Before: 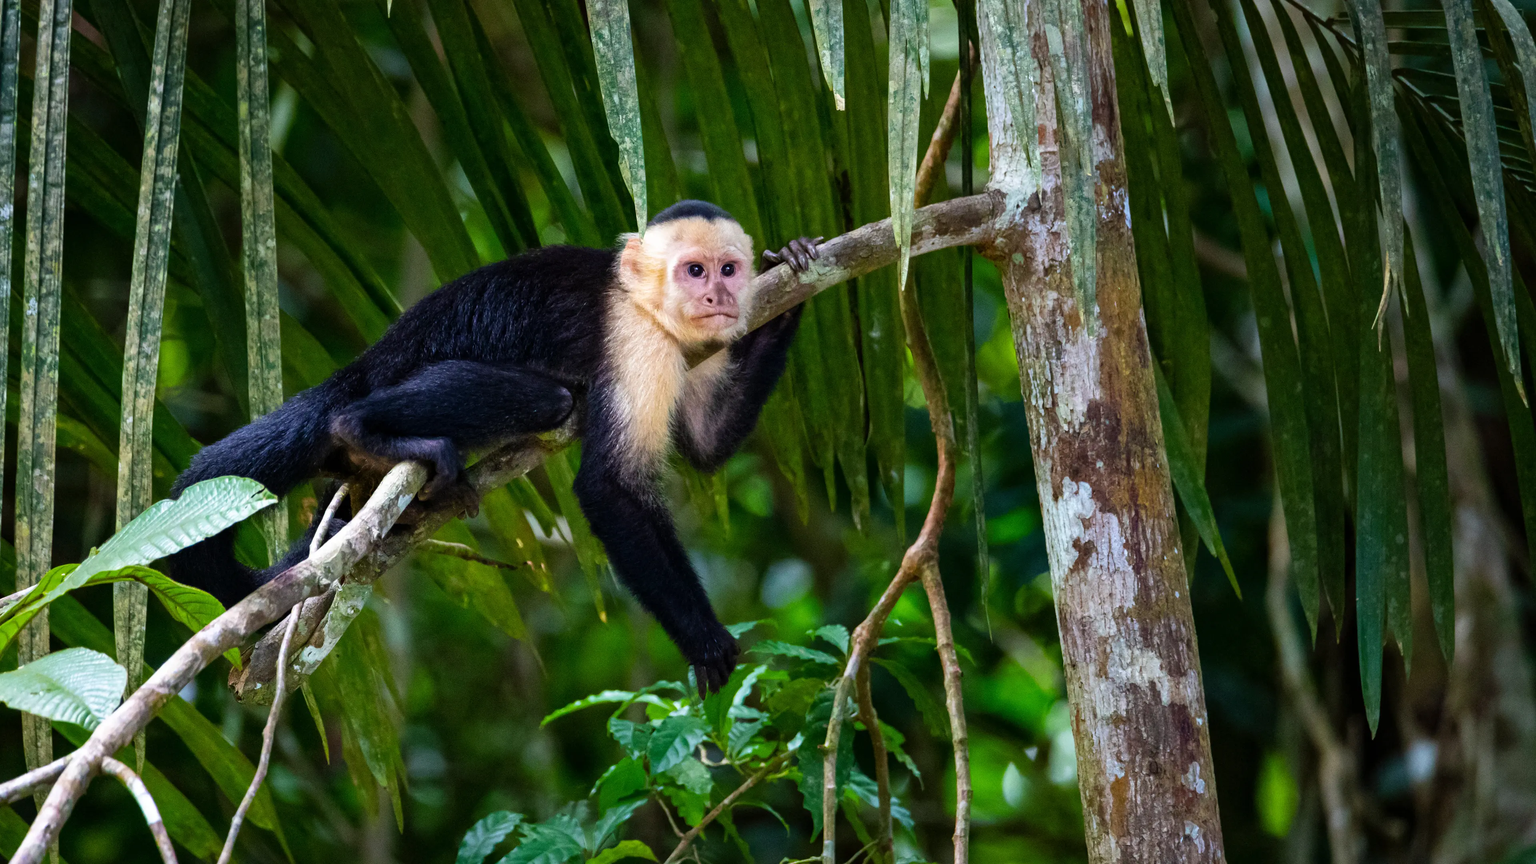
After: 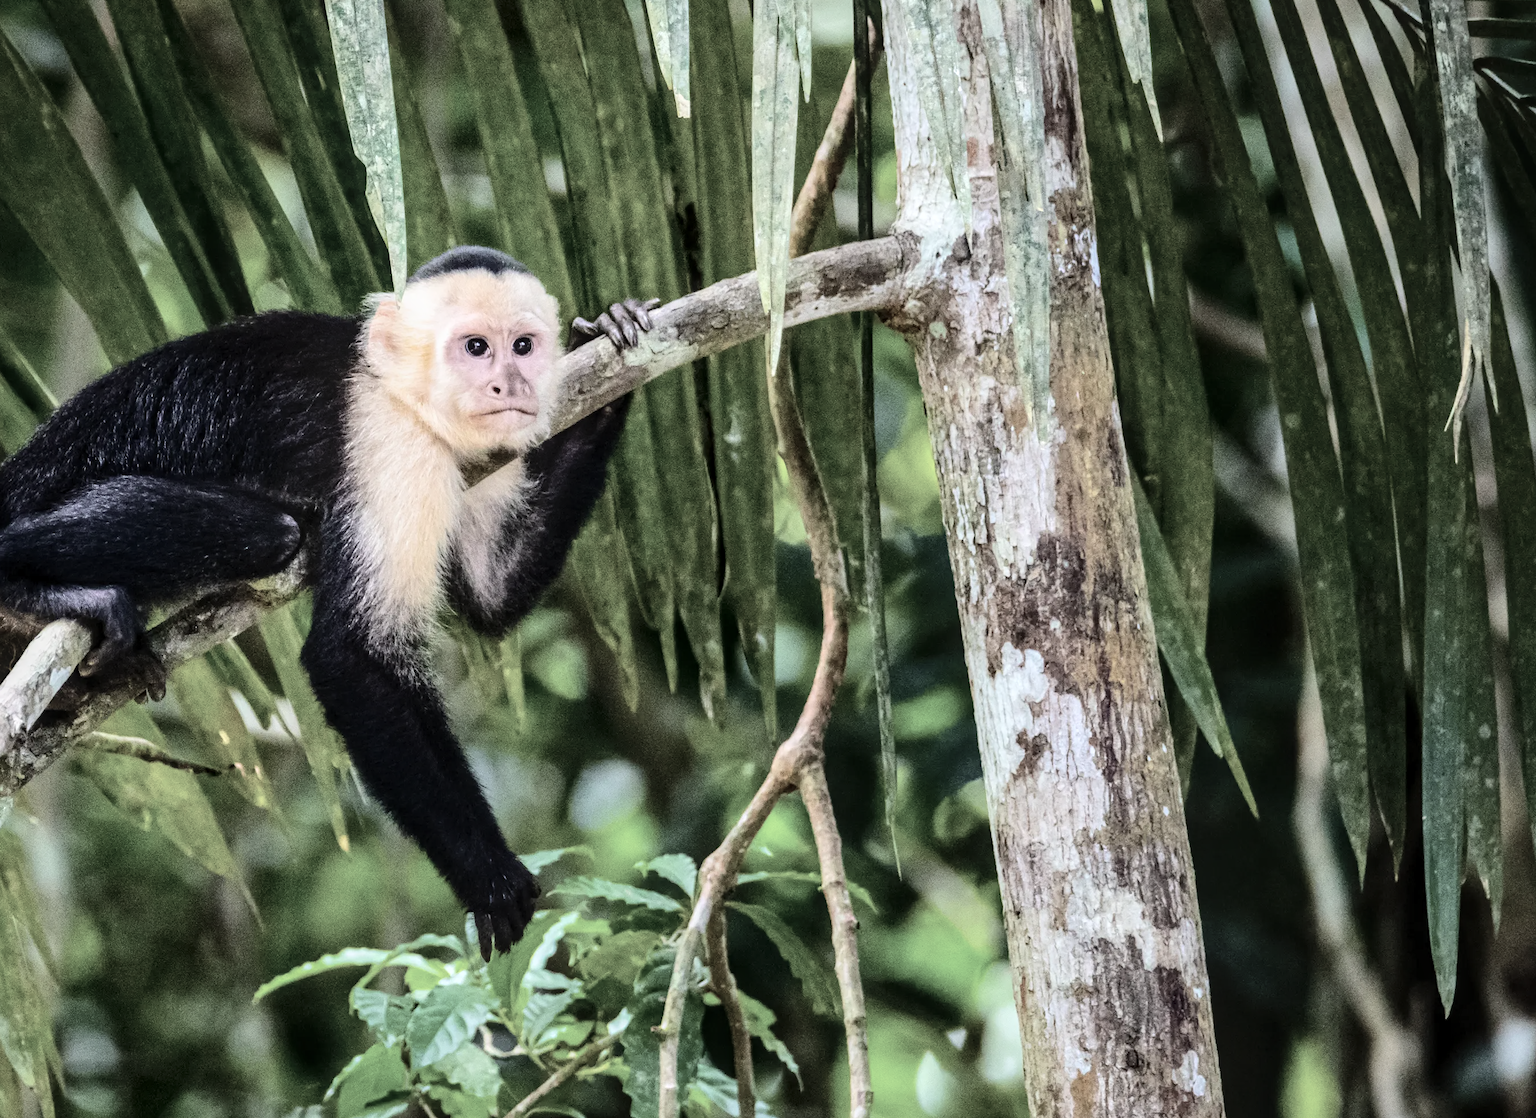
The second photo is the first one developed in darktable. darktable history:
local contrast: on, module defaults
crop and rotate: left 23.655%, top 3.313%, right 6.508%, bottom 6.277%
tone curve: curves: ch0 [(0, 0) (0.003, 0.002) (0.011, 0.008) (0.025, 0.017) (0.044, 0.027) (0.069, 0.037) (0.1, 0.052) (0.136, 0.074) (0.177, 0.11) (0.224, 0.155) (0.277, 0.237) (0.335, 0.34) (0.399, 0.467) (0.468, 0.584) (0.543, 0.683) (0.623, 0.762) (0.709, 0.827) (0.801, 0.888) (0.898, 0.947) (1, 1)], color space Lab, independent channels, preserve colors none
contrast brightness saturation: brightness 0.183, saturation -0.484
